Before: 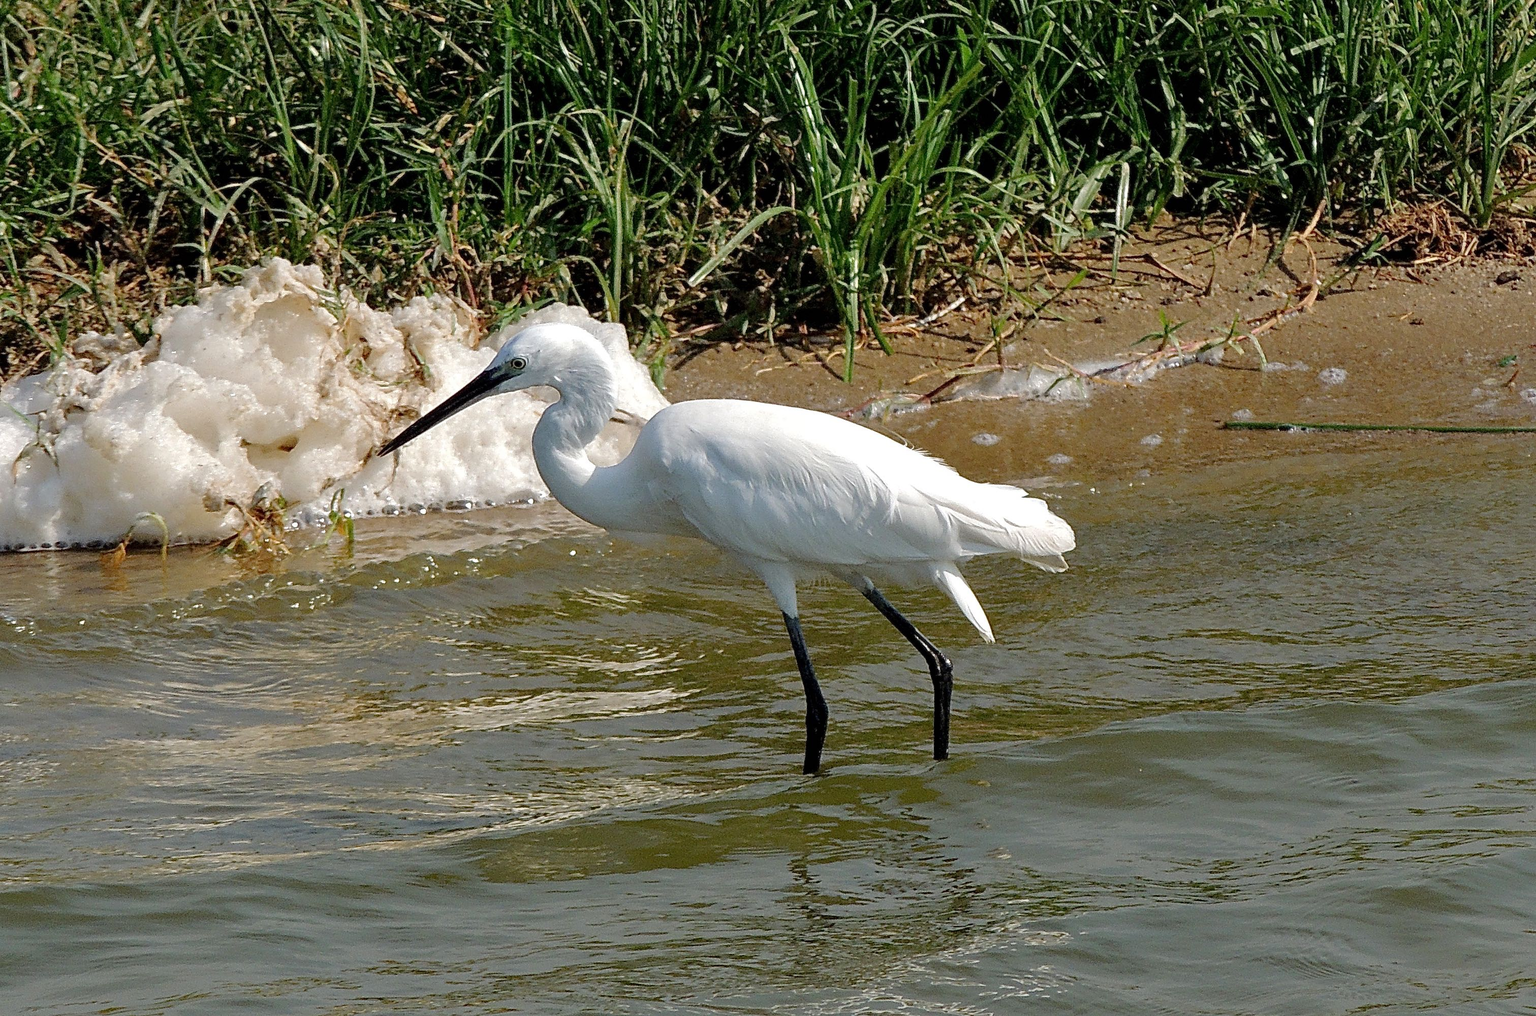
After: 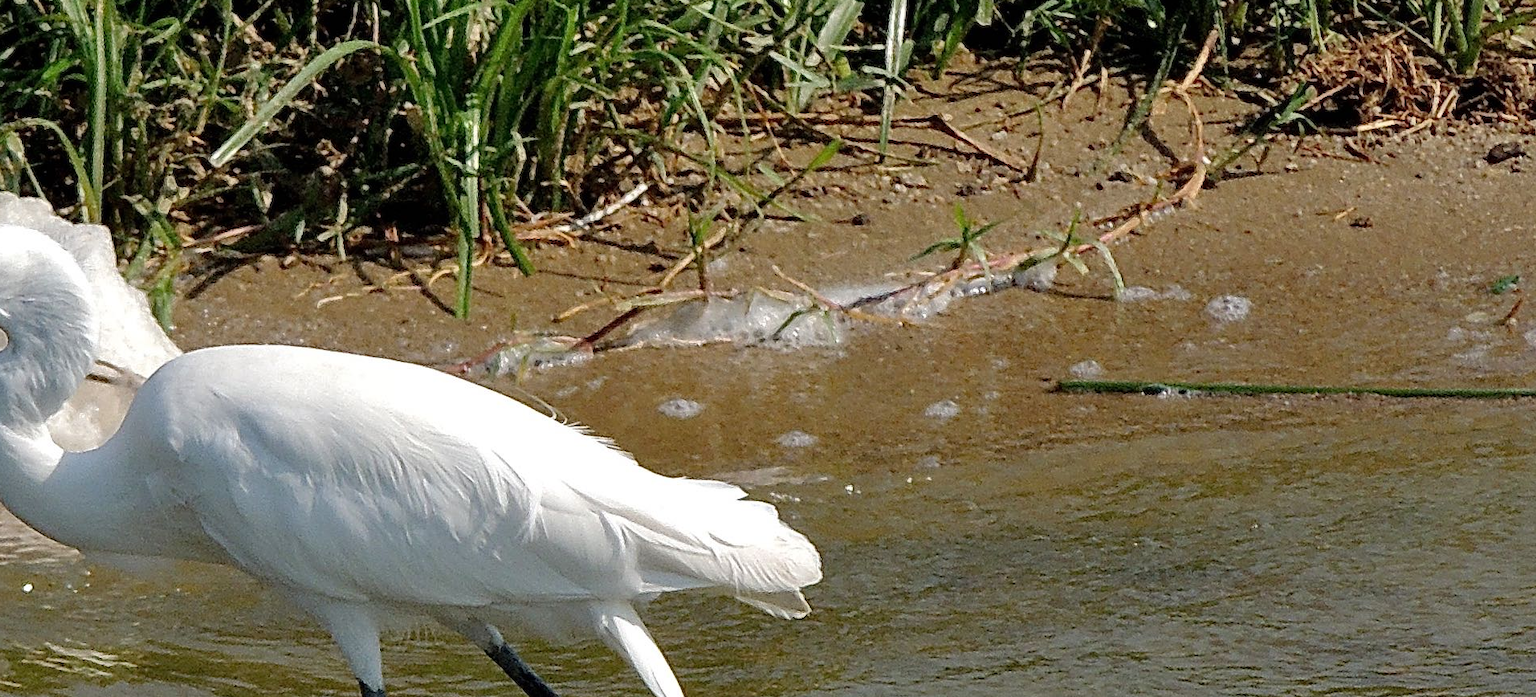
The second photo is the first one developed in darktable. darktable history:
crop: left 36.162%, top 17.842%, right 0.529%, bottom 38.667%
